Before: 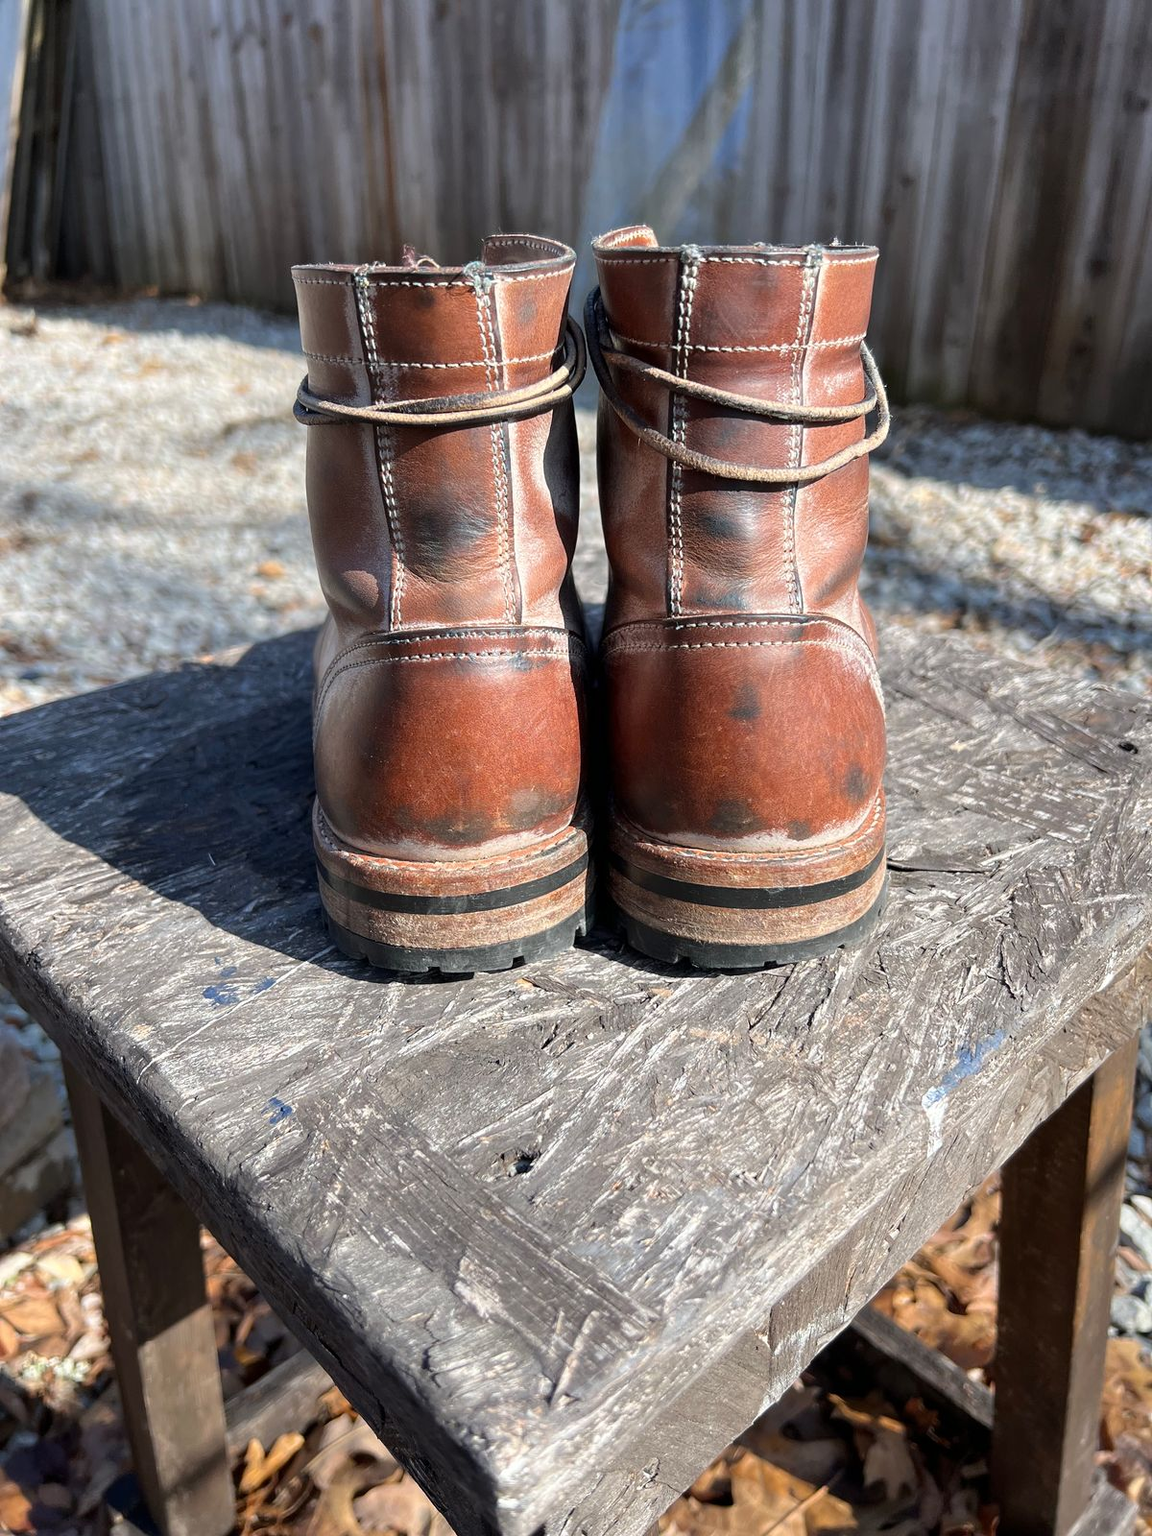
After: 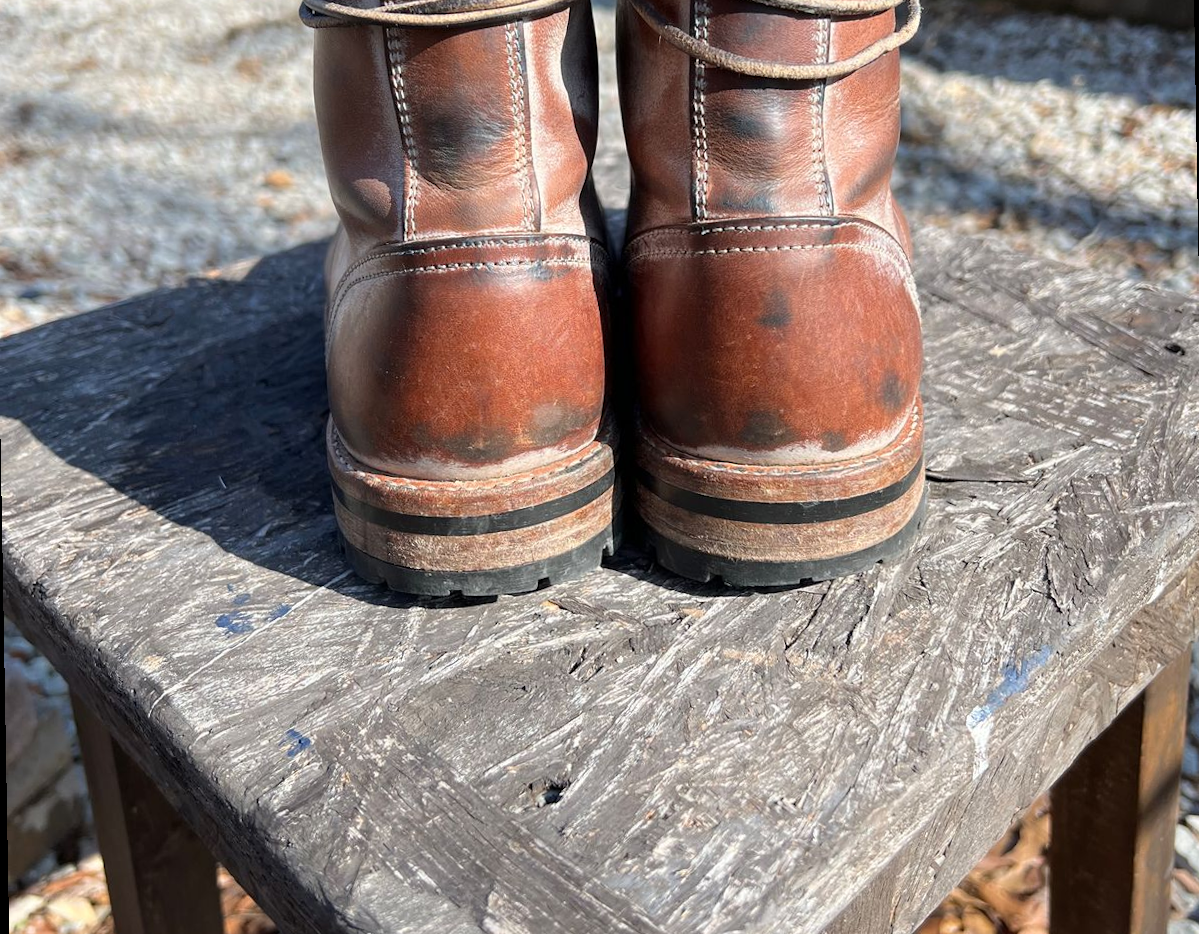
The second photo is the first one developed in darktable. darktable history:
crop and rotate: top 25.357%, bottom 13.942%
rotate and perspective: rotation -1°, crop left 0.011, crop right 0.989, crop top 0.025, crop bottom 0.975
